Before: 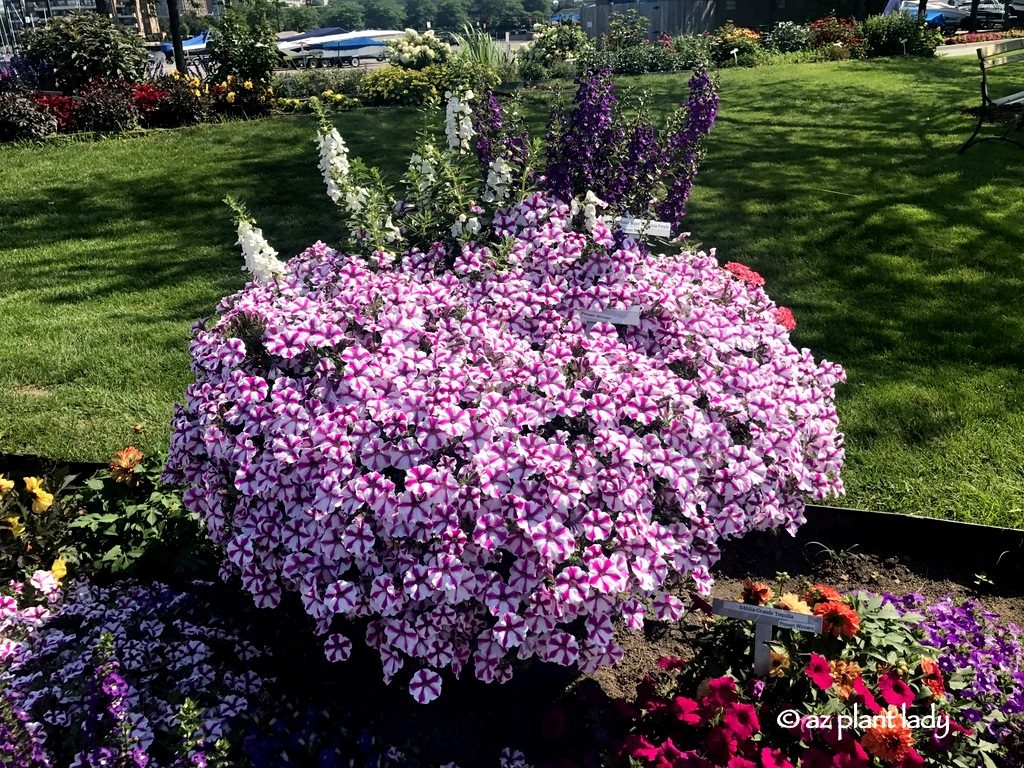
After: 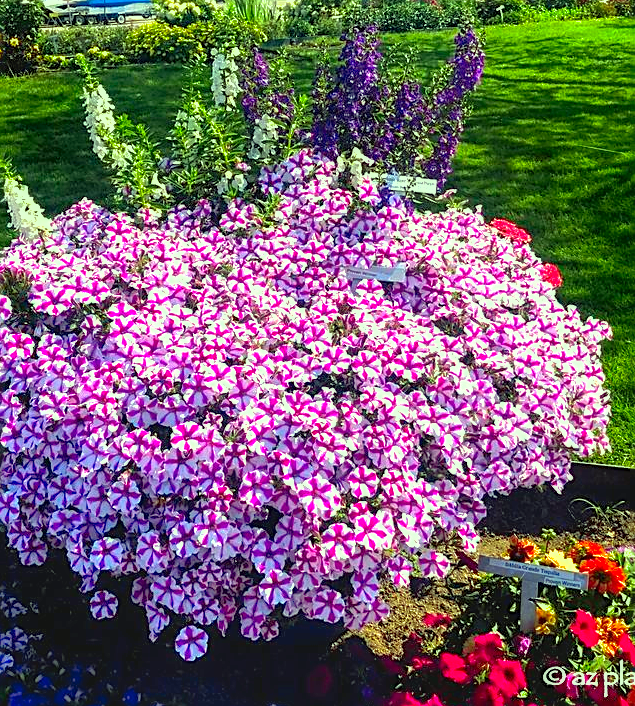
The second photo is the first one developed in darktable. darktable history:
local contrast: on, module defaults
crop and rotate: left 22.941%, top 5.64%, right 14.993%, bottom 2.35%
shadows and highlights: on, module defaults
exposure: black level correction -0.002, exposure 0.706 EV, compensate highlight preservation false
sharpen: on, module defaults
color correction: highlights a* -11.04, highlights b* 9.91, saturation 1.71
